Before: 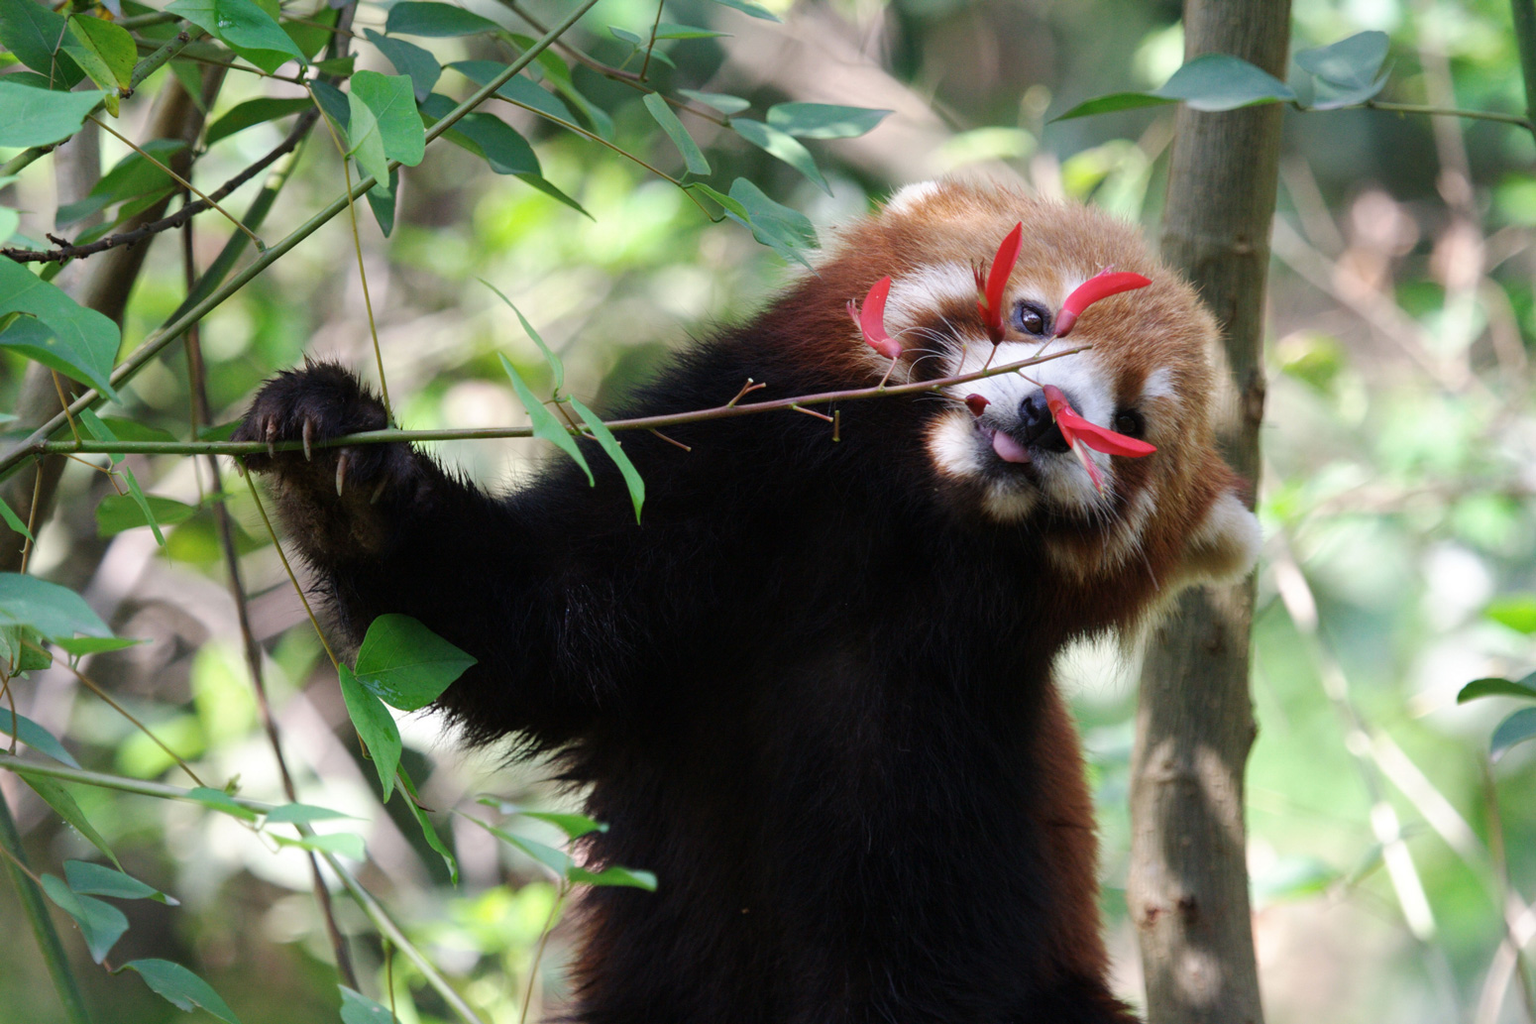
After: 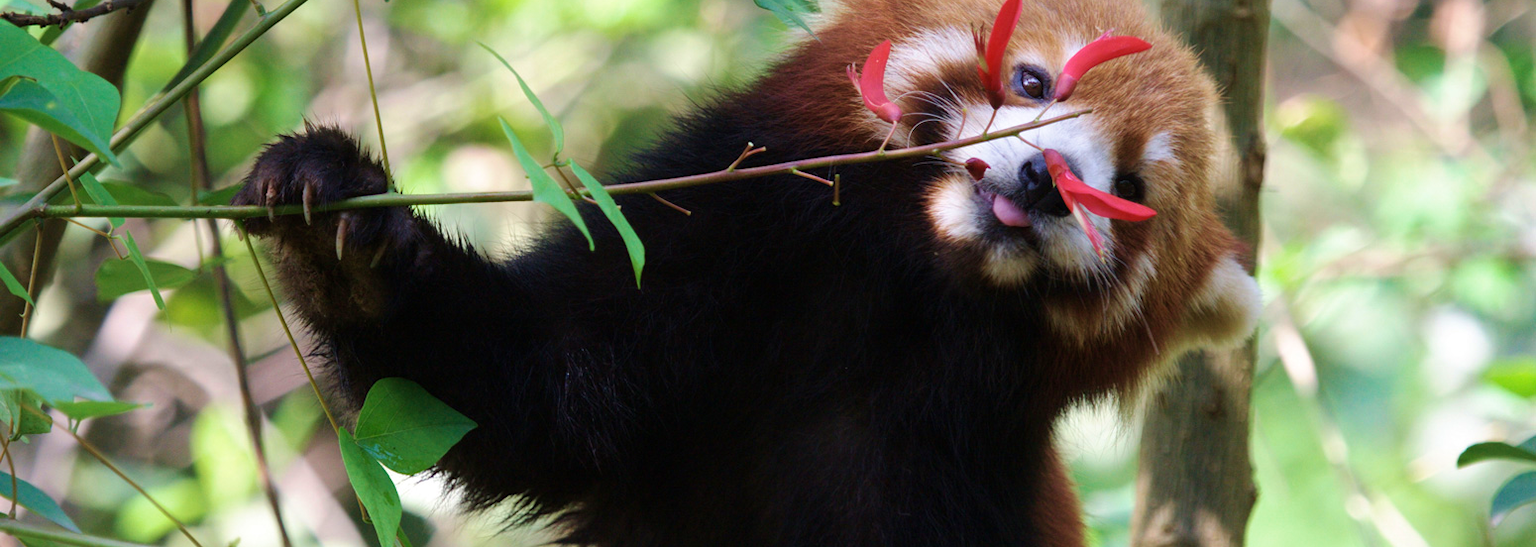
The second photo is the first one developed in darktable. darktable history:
crop and rotate: top 23.043%, bottom 23.437%
tone equalizer: on, module defaults
velvia: strength 39.63%
